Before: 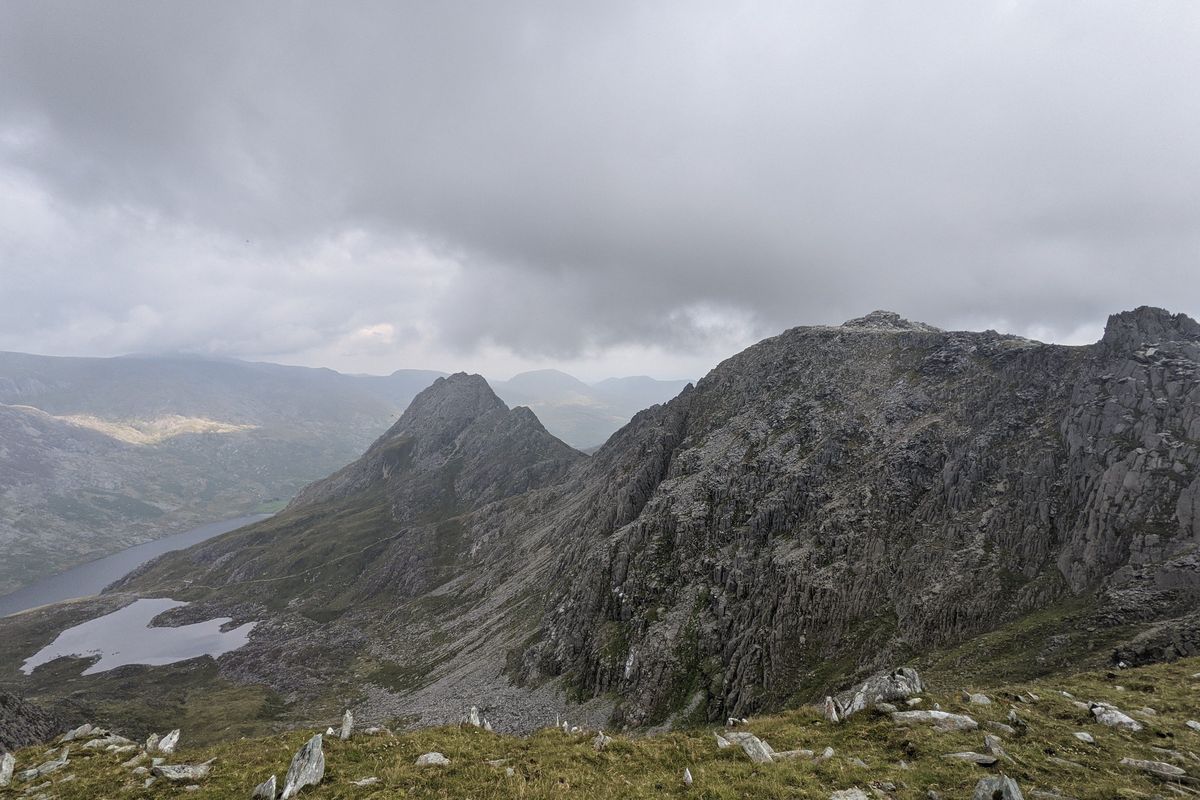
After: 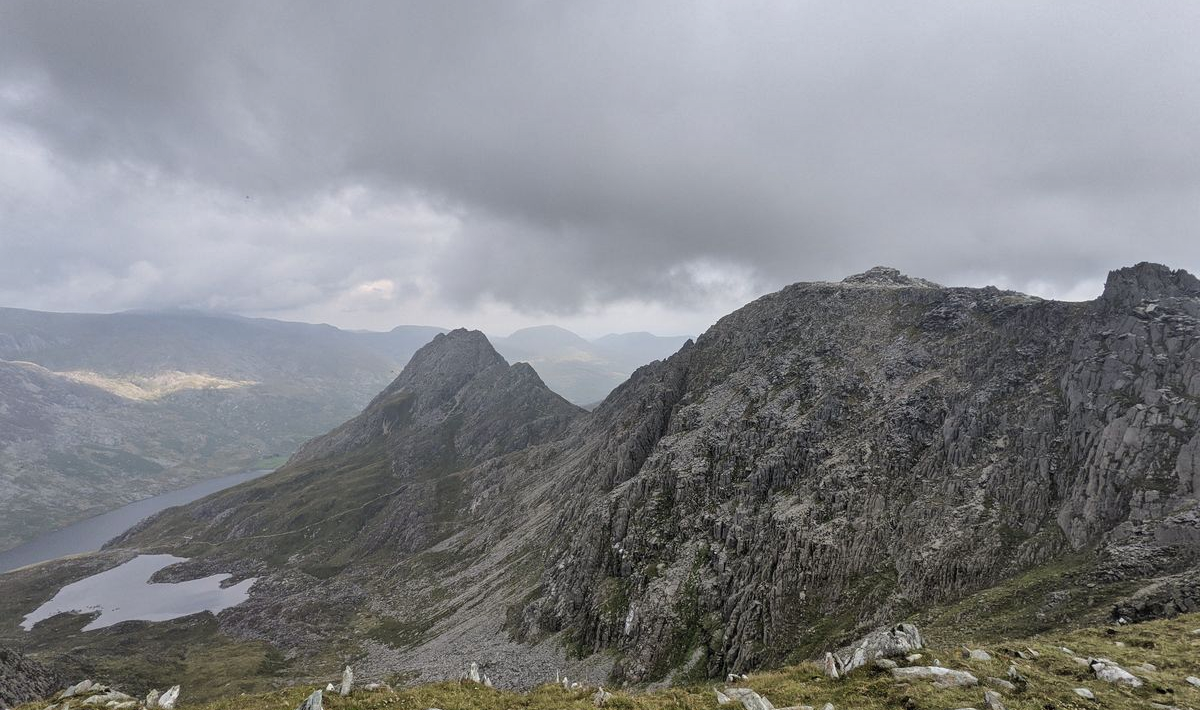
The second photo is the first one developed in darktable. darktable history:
crop and rotate: top 5.609%, bottom 5.609%
shadows and highlights: shadows 60, soften with gaussian
white balance: emerald 1
tone equalizer: on, module defaults
